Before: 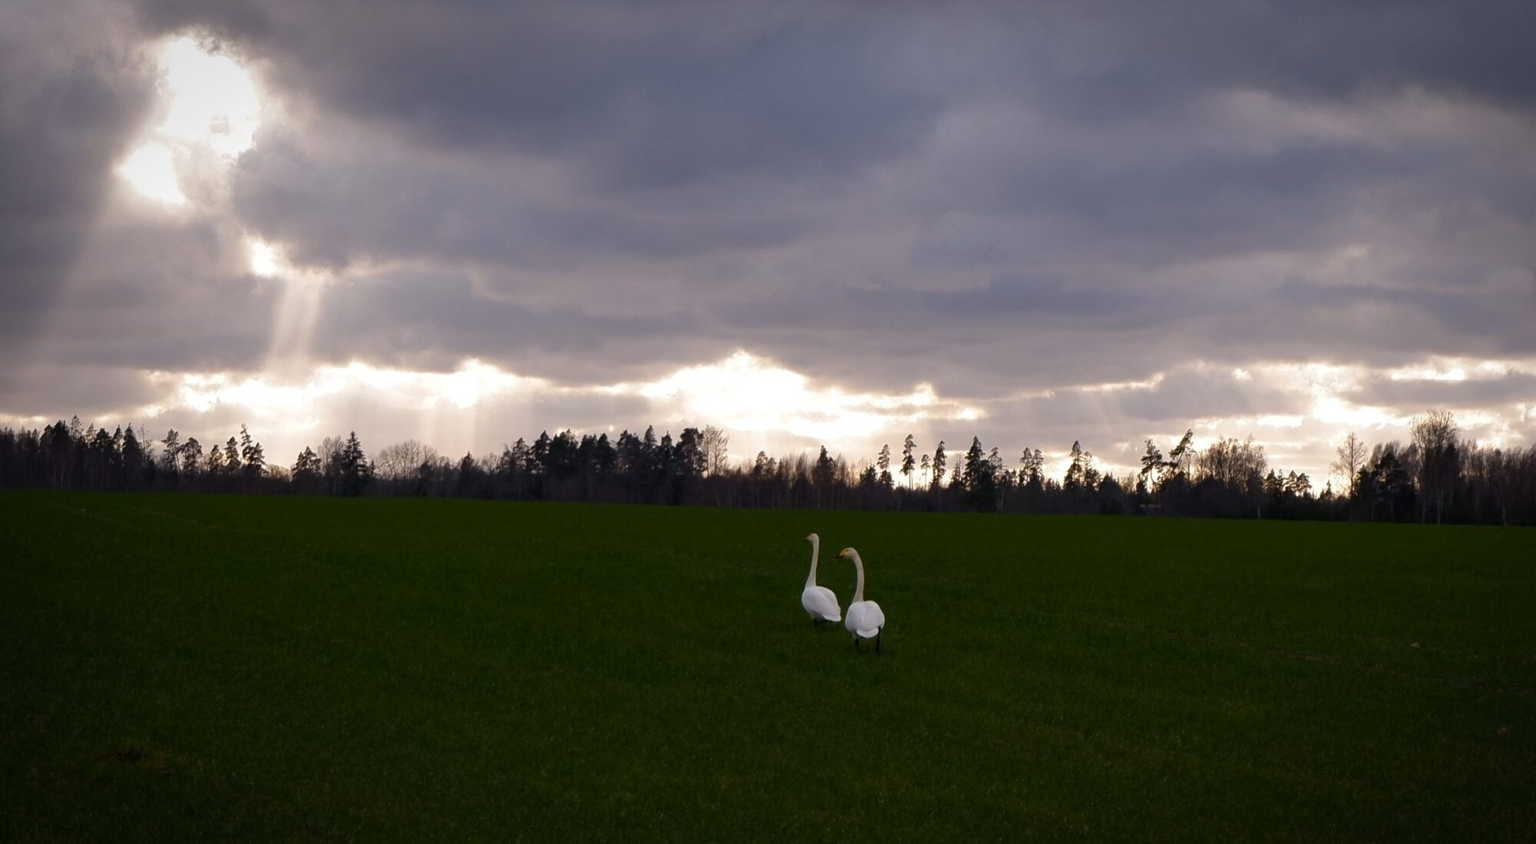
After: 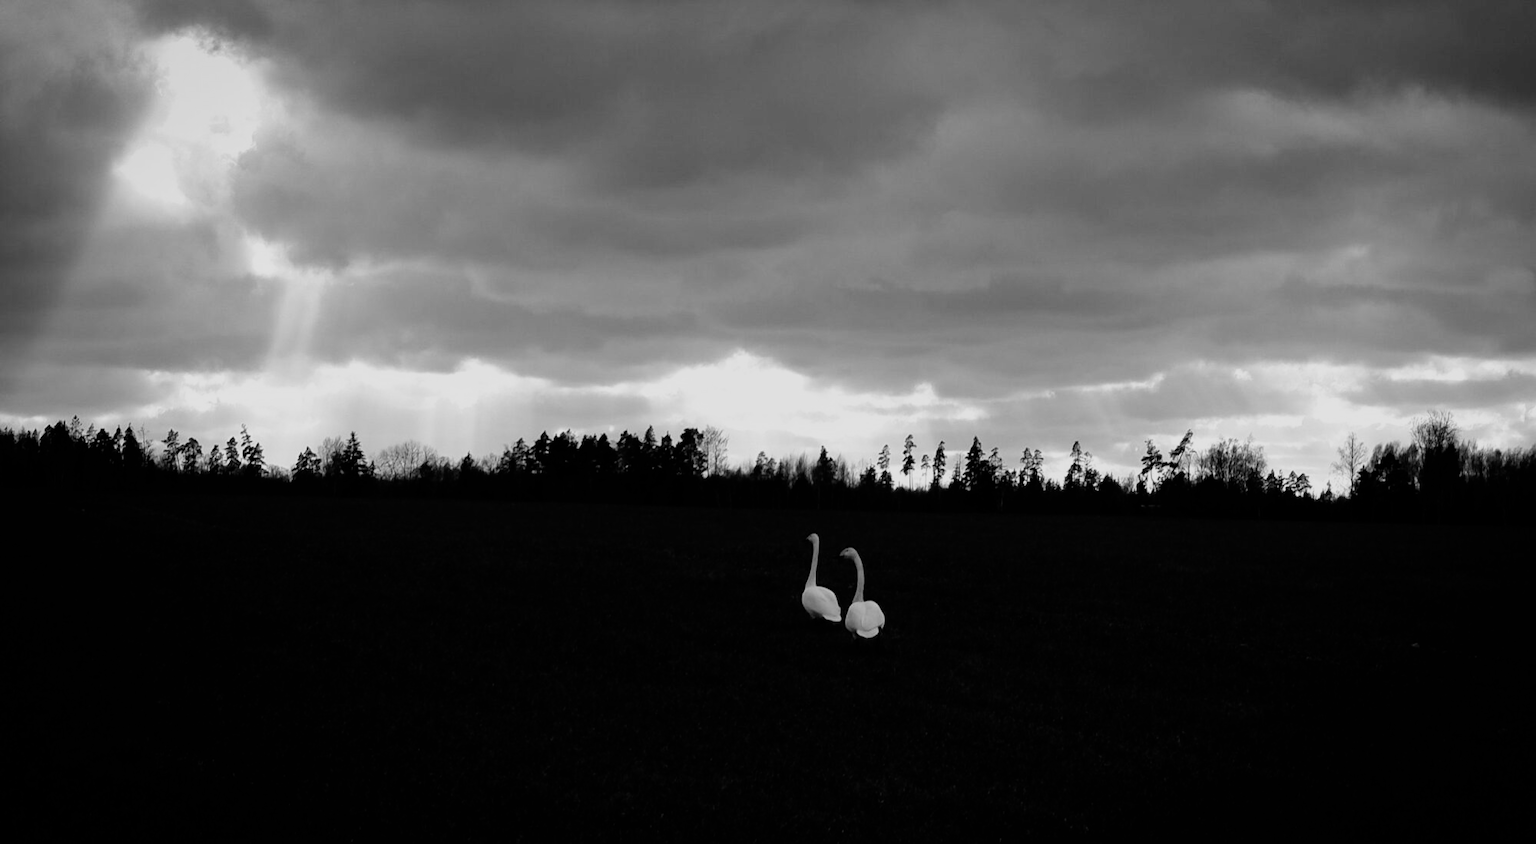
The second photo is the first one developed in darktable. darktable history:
monochrome: a -6.99, b 35.61, size 1.4
filmic rgb: black relative exposure -5 EV, hardness 2.88, contrast 1.3, highlights saturation mix -30%
white balance: emerald 1
